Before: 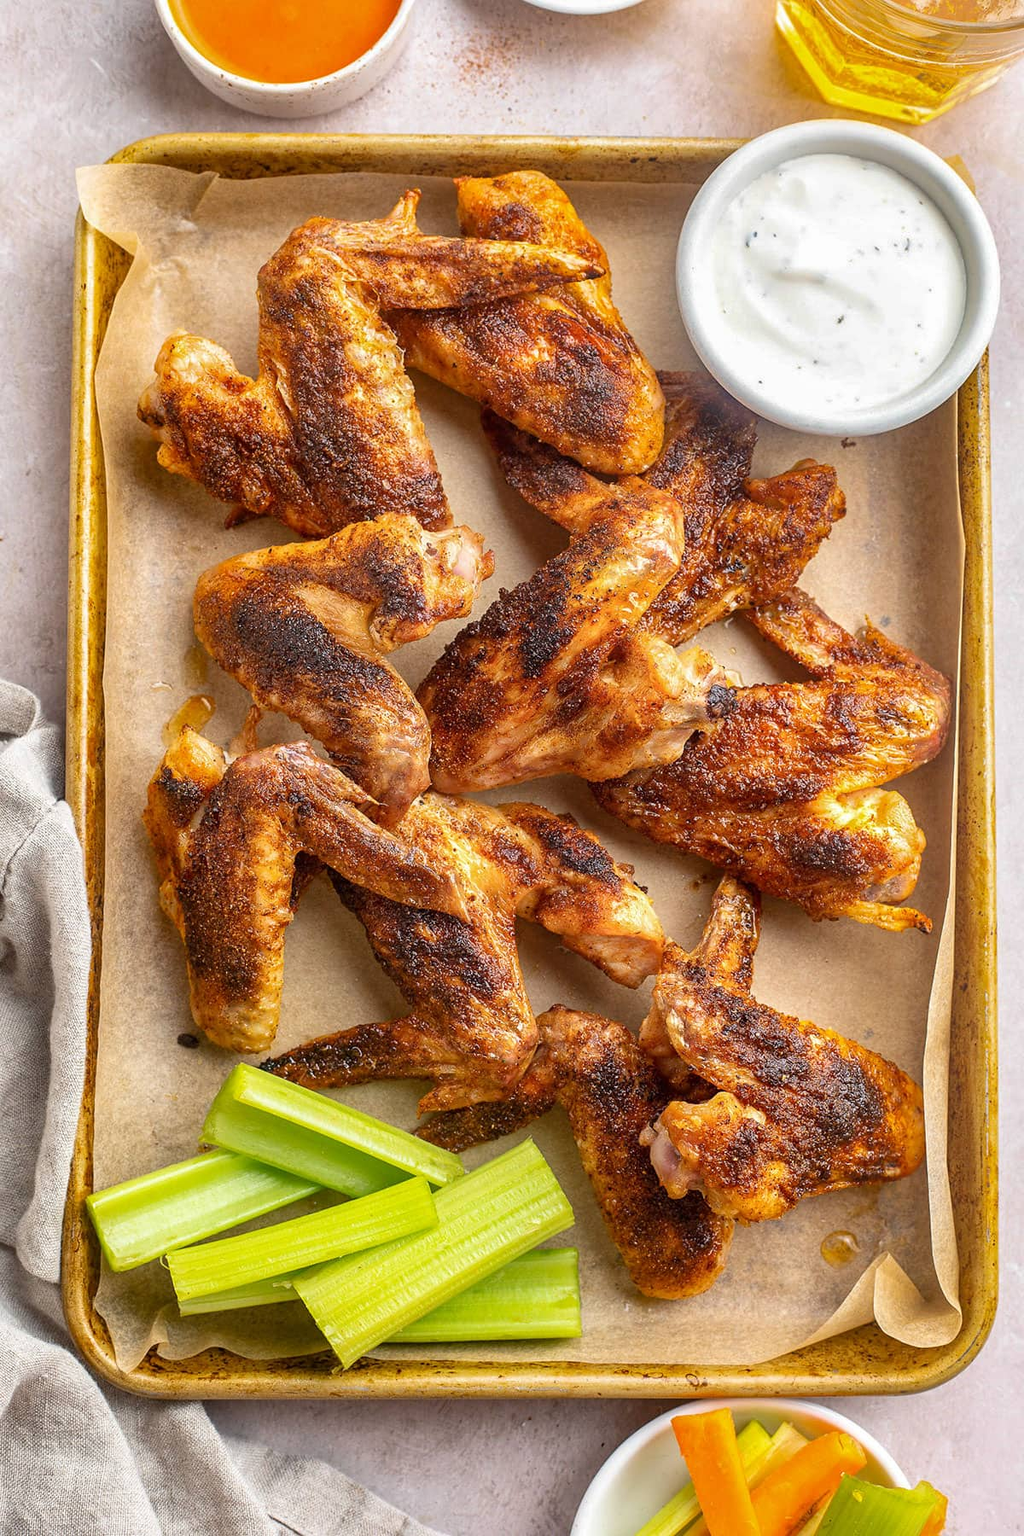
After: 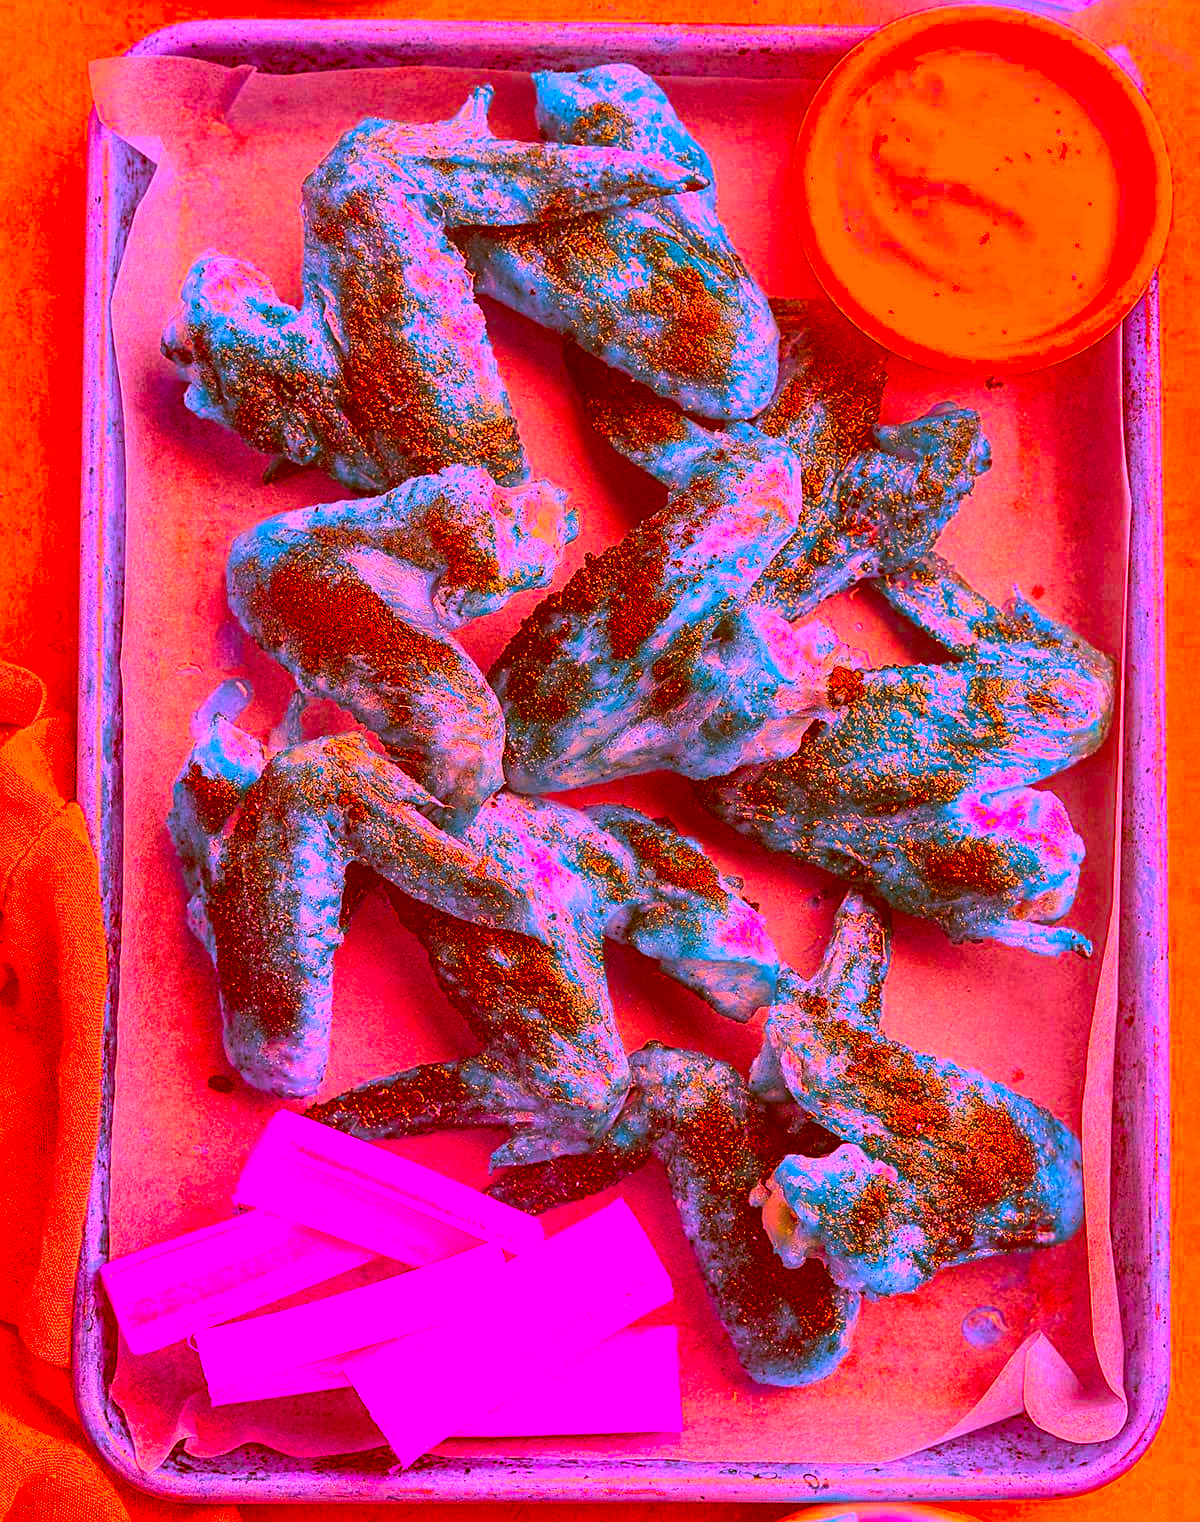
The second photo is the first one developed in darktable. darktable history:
crop: top 7.586%, bottom 7.848%
sharpen: on, module defaults
color correction: highlights a* -39.31, highlights b* -39.71, shadows a* -39.6, shadows b* -39.65, saturation -2.96
